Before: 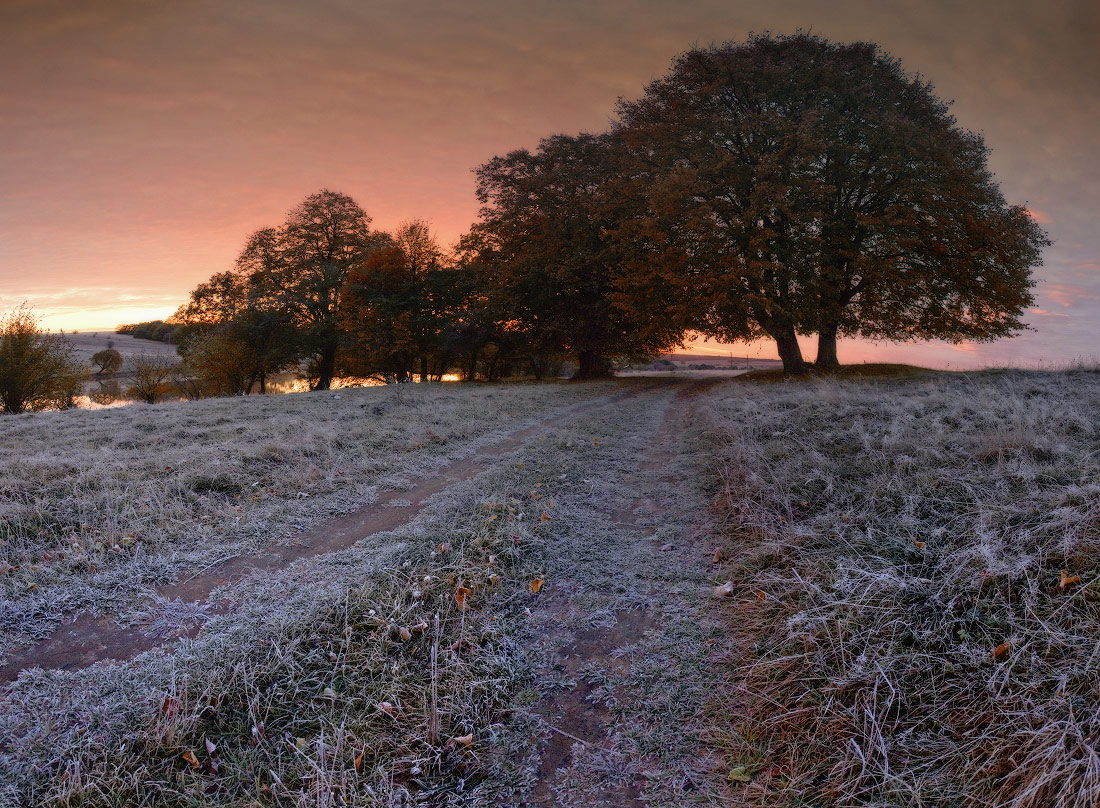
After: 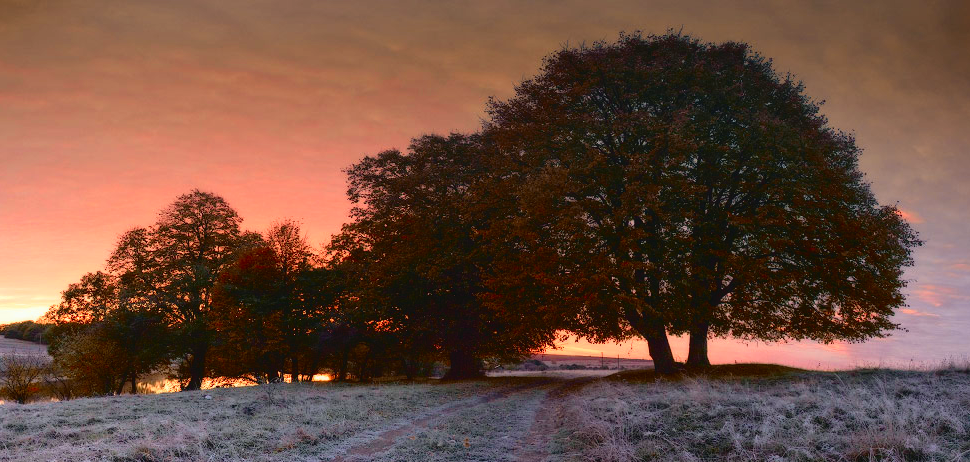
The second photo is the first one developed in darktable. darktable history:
tone curve: curves: ch0 [(0.001, 0.034) (0.115, 0.093) (0.251, 0.232) (0.382, 0.397) (0.652, 0.719) (0.802, 0.876) (1, 0.998)]; ch1 [(0, 0) (0.384, 0.324) (0.472, 0.466) (0.504, 0.5) (0.517, 0.533) (0.547, 0.564) (0.582, 0.628) (0.657, 0.727) (1, 1)]; ch2 [(0, 0) (0.278, 0.232) (0.5, 0.5) (0.531, 0.552) (0.61, 0.653) (1, 1)], color space Lab, independent channels, preserve colors none
crop and rotate: left 11.812%, bottom 42.776%
